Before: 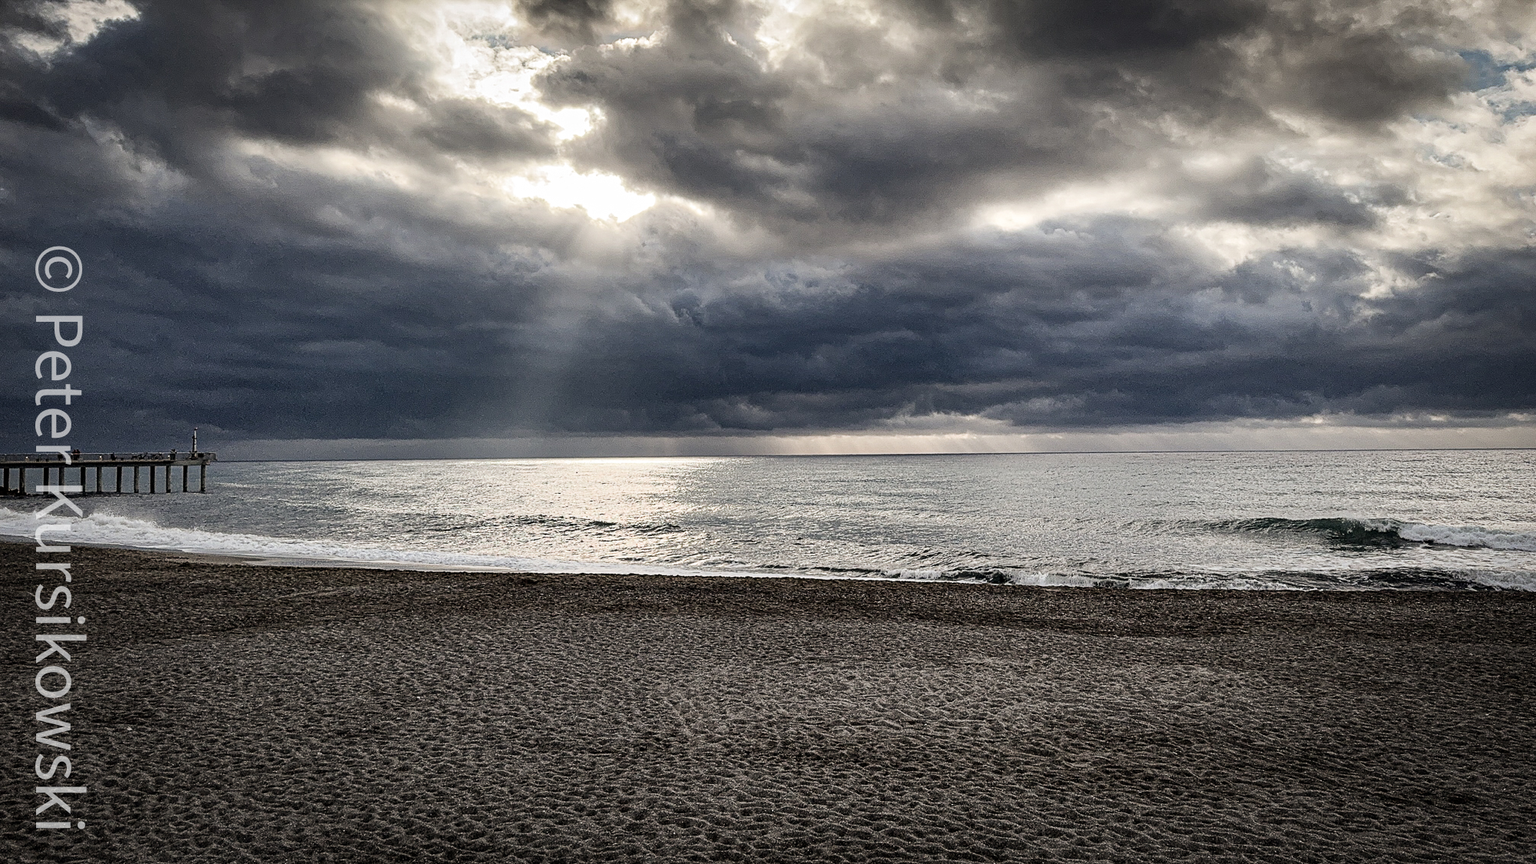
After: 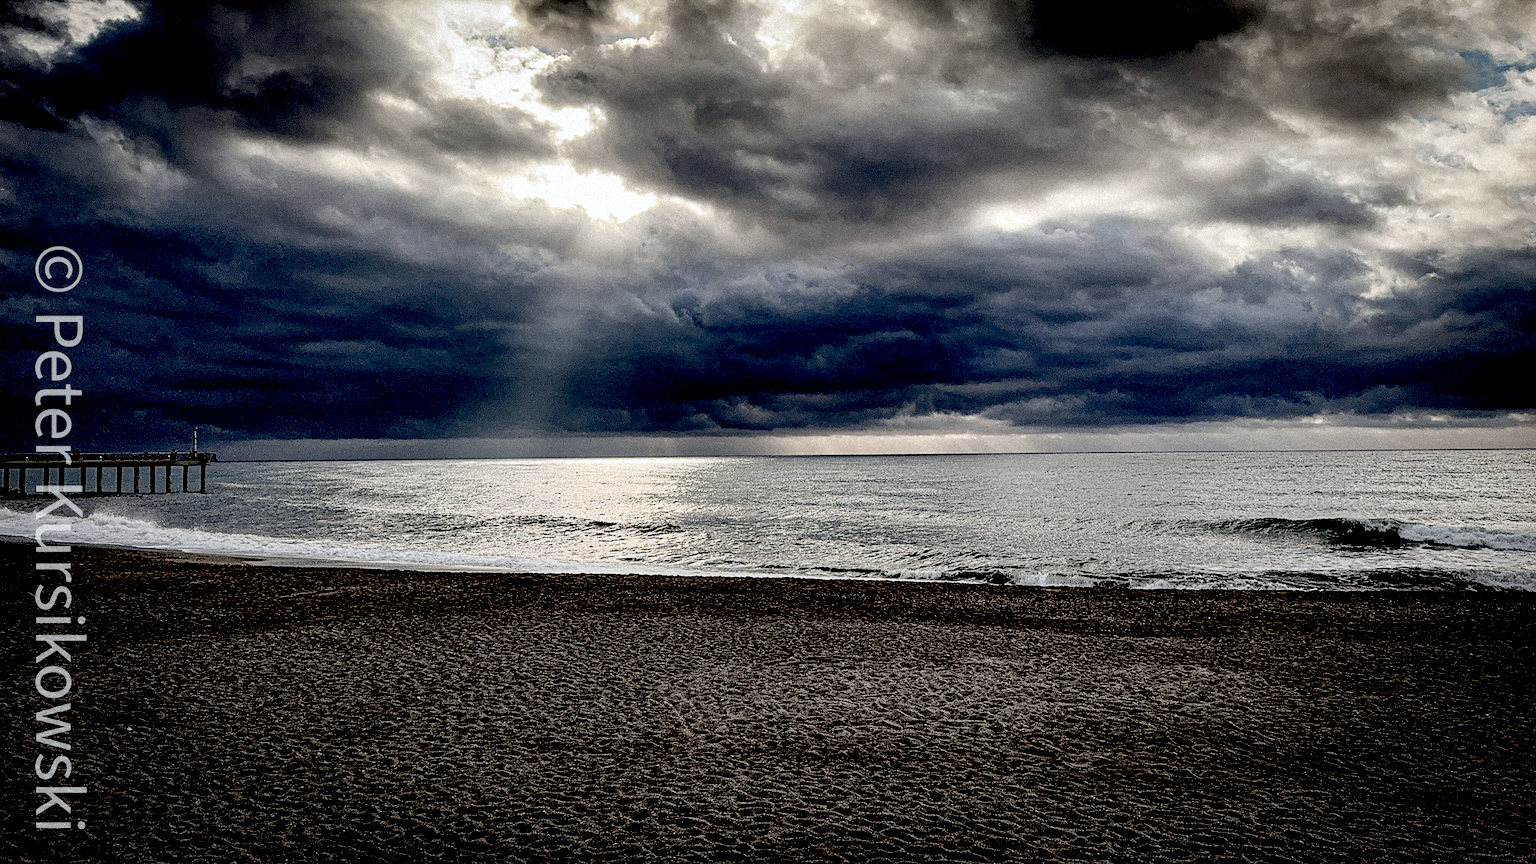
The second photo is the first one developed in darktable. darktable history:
grain: mid-tones bias 0%
exposure: black level correction 0.047, exposure 0.013 EV, compensate highlight preservation false
white balance: red 0.986, blue 1.01
